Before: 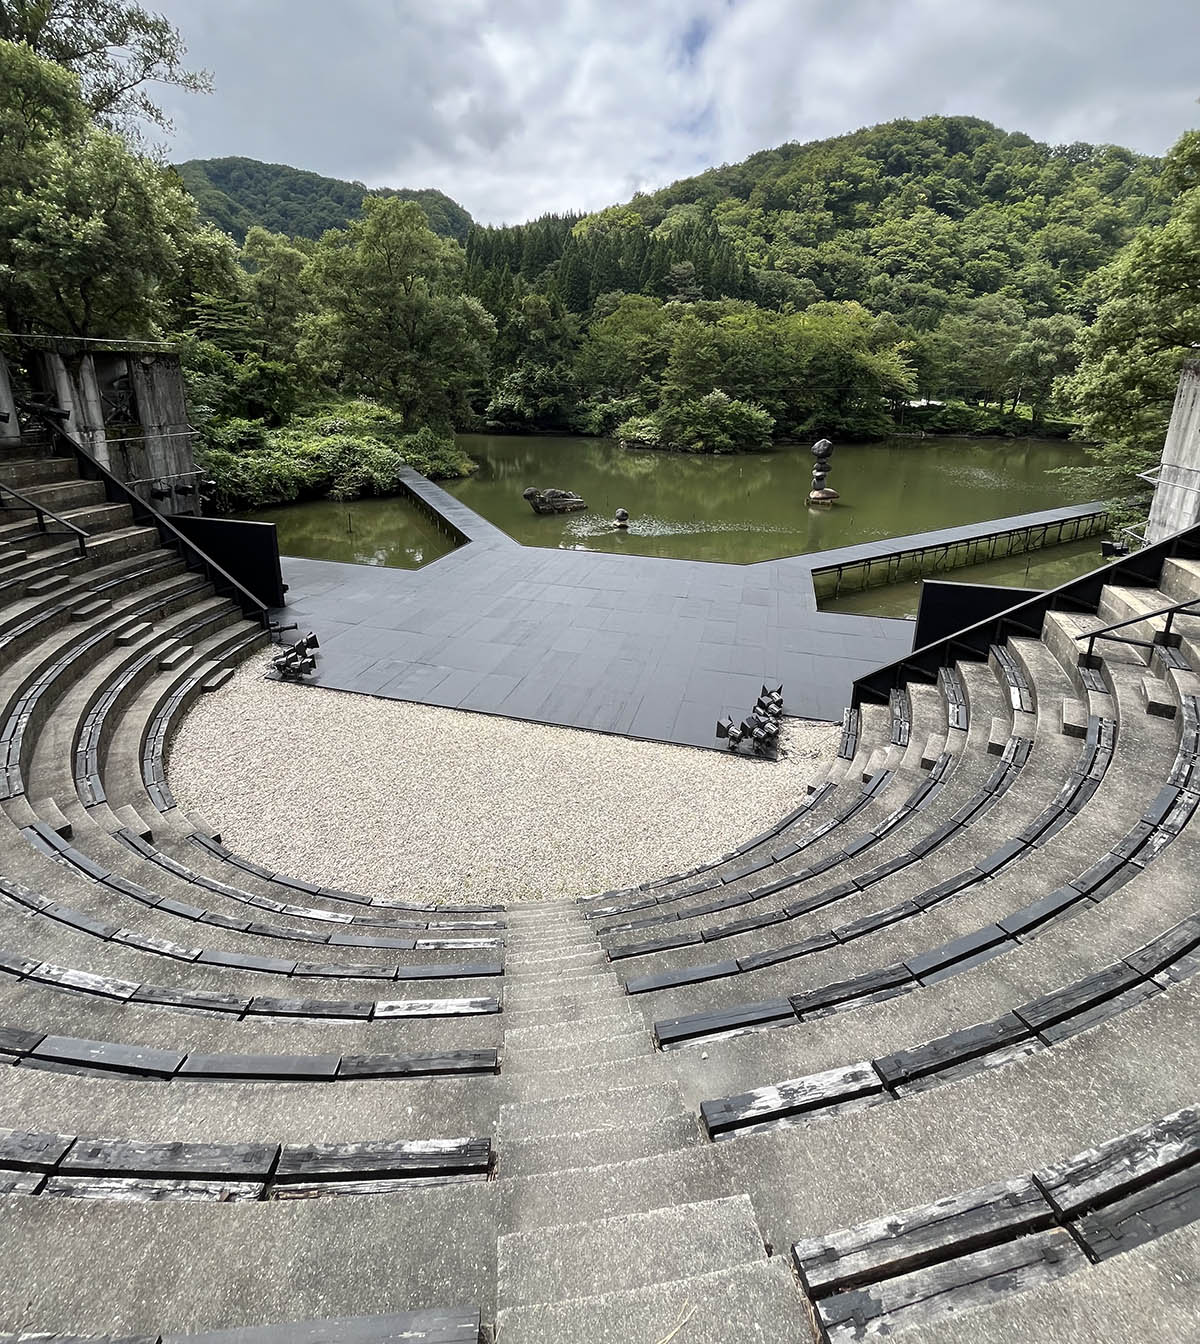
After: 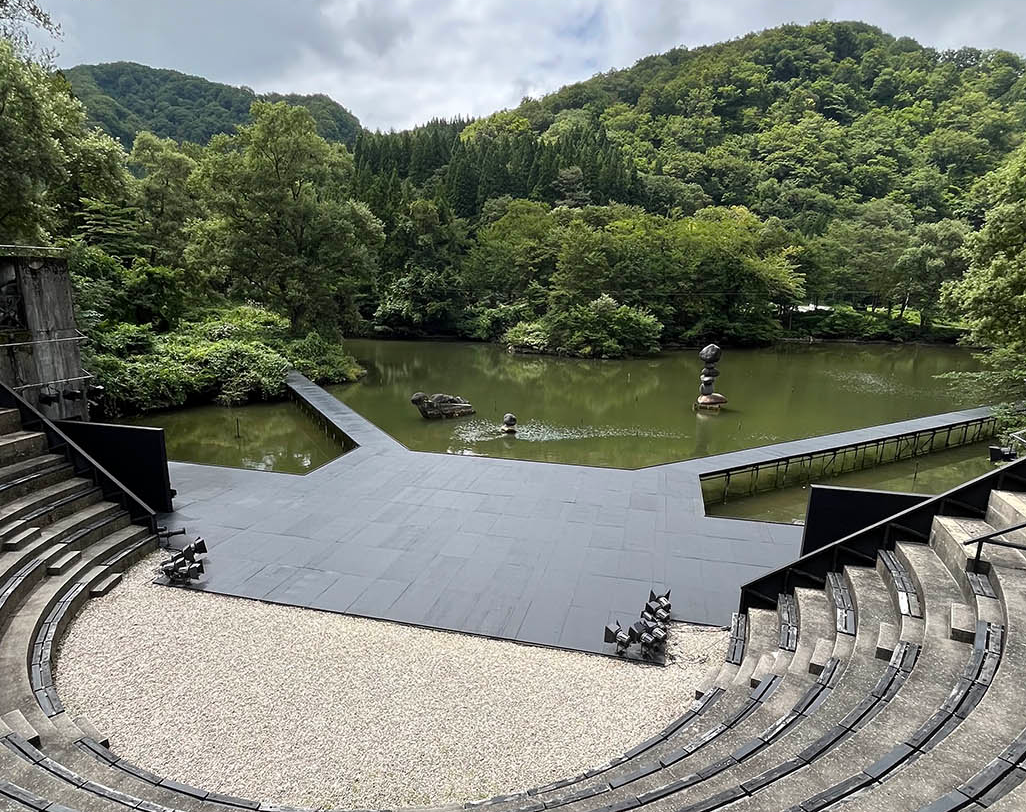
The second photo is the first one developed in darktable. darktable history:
crop and rotate: left 9.392%, top 7.11%, right 5.059%, bottom 32.442%
